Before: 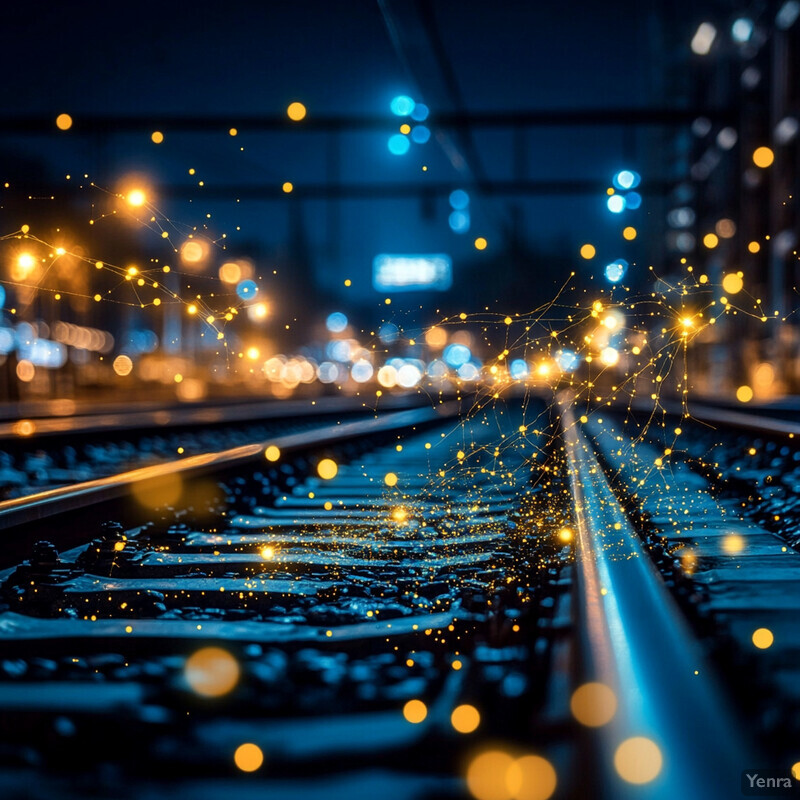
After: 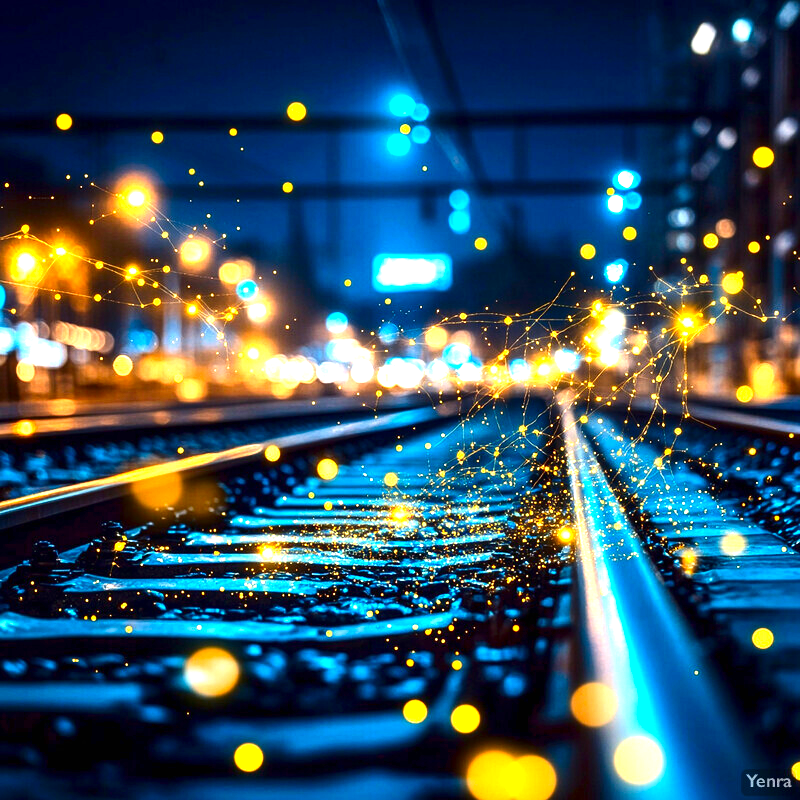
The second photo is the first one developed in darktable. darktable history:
contrast brightness saturation: contrast 0.12, brightness -0.12, saturation 0.2
exposure: black level correction 0, exposure 1.741 EV, compensate exposure bias true, compensate highlight preservation false
